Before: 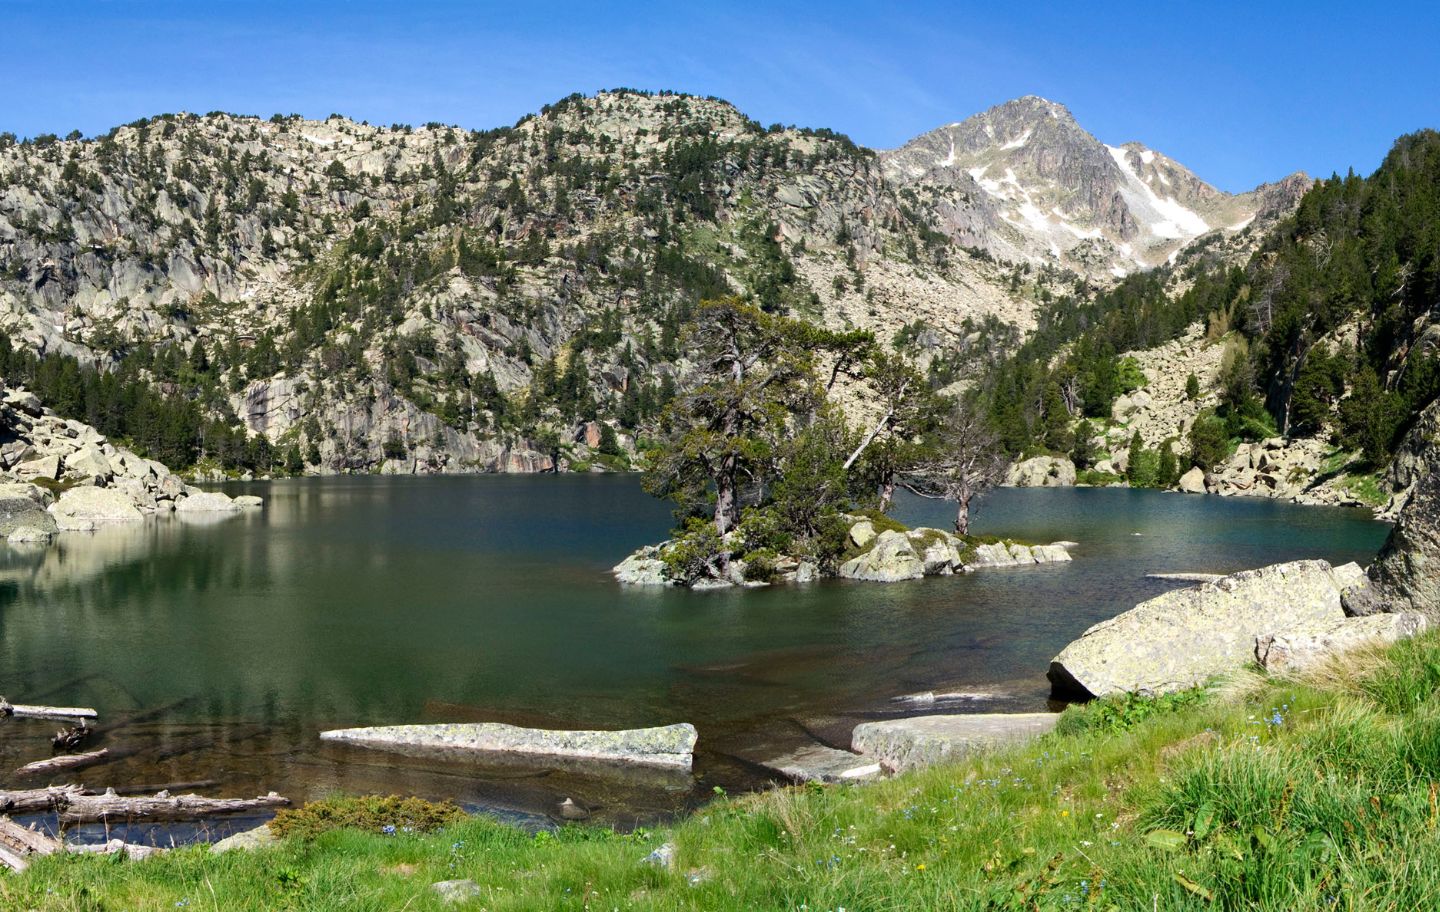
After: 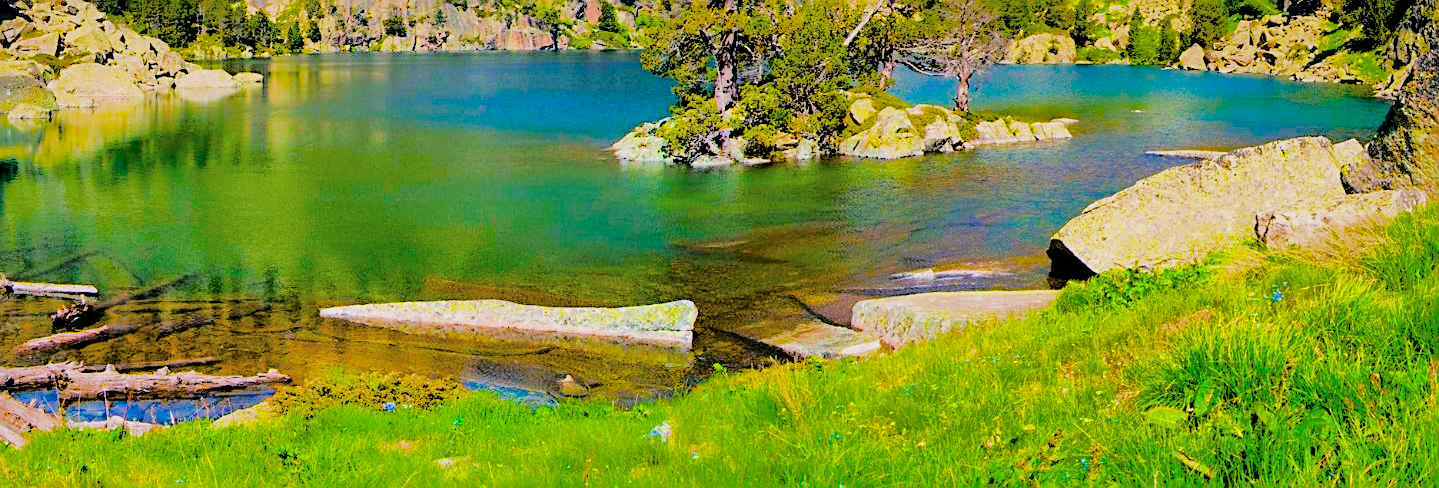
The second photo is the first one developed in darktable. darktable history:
filmic rgb: black relative exposure -3.07 EV, white relative exposure 7.06 EV, hardness 1.47, contrast 1.351
sharpen: on, module defaults
exposure: black level correction 0, exposure 1.465 EV, compensate highlight preservation false
crop and rotate: top 46.41%, right 0.067%
shadows and highlights: shadows -18.29, highlights -73.45
color correction: highlights a* -0.854, highlights b* -9.05
color balance rgb: highlights gain › chroma 3.095%, highlights gain › hue 60.21°, global offset › luminance 0.479%, global offset › hue 170.91°, linear chroma grading › shadows 17.339%, linear chroma grading › highlights 61.263%, linear chroma grading › global chroma 49.923%, perceptual saturation grading › global saturation 30.915%, perceptual brilliance grading › global brilliance 10.915%, global vibrance 20%
